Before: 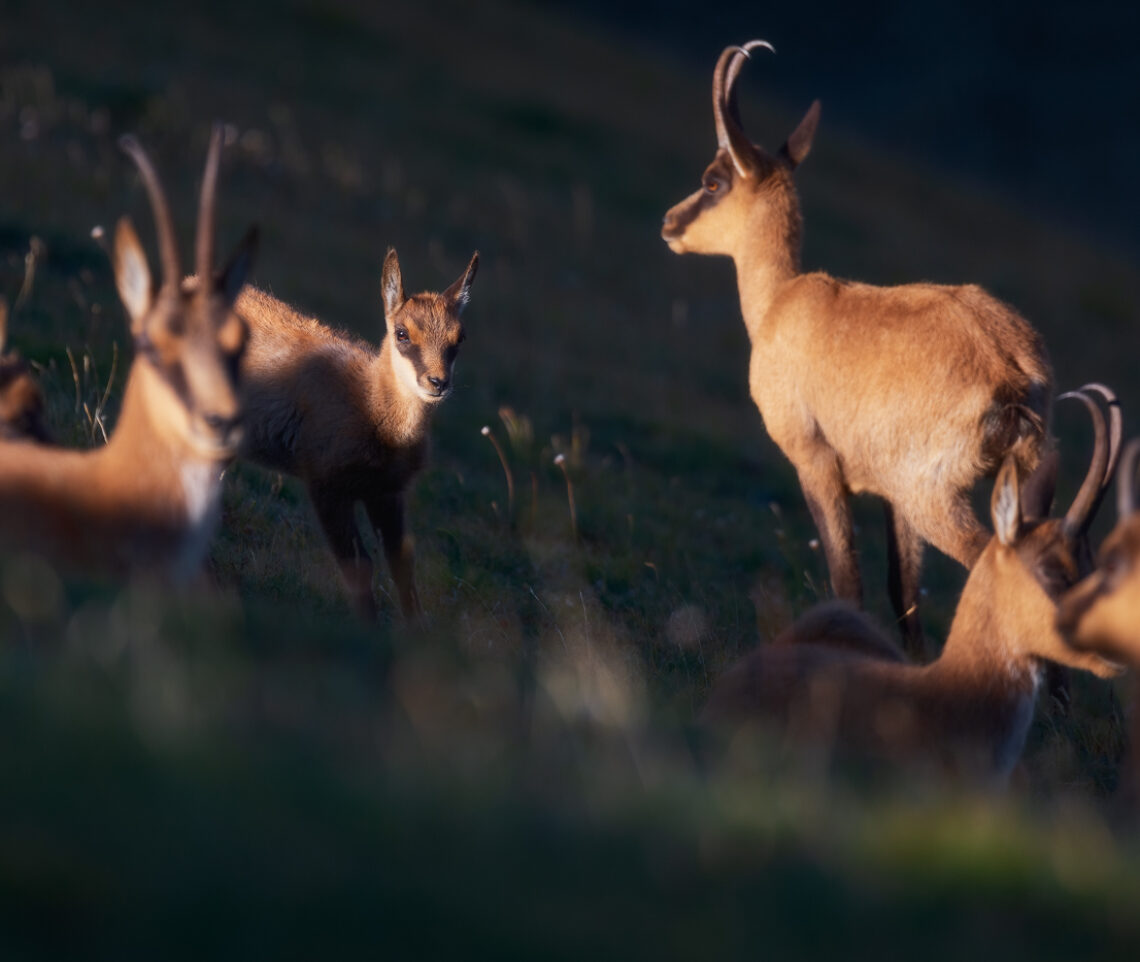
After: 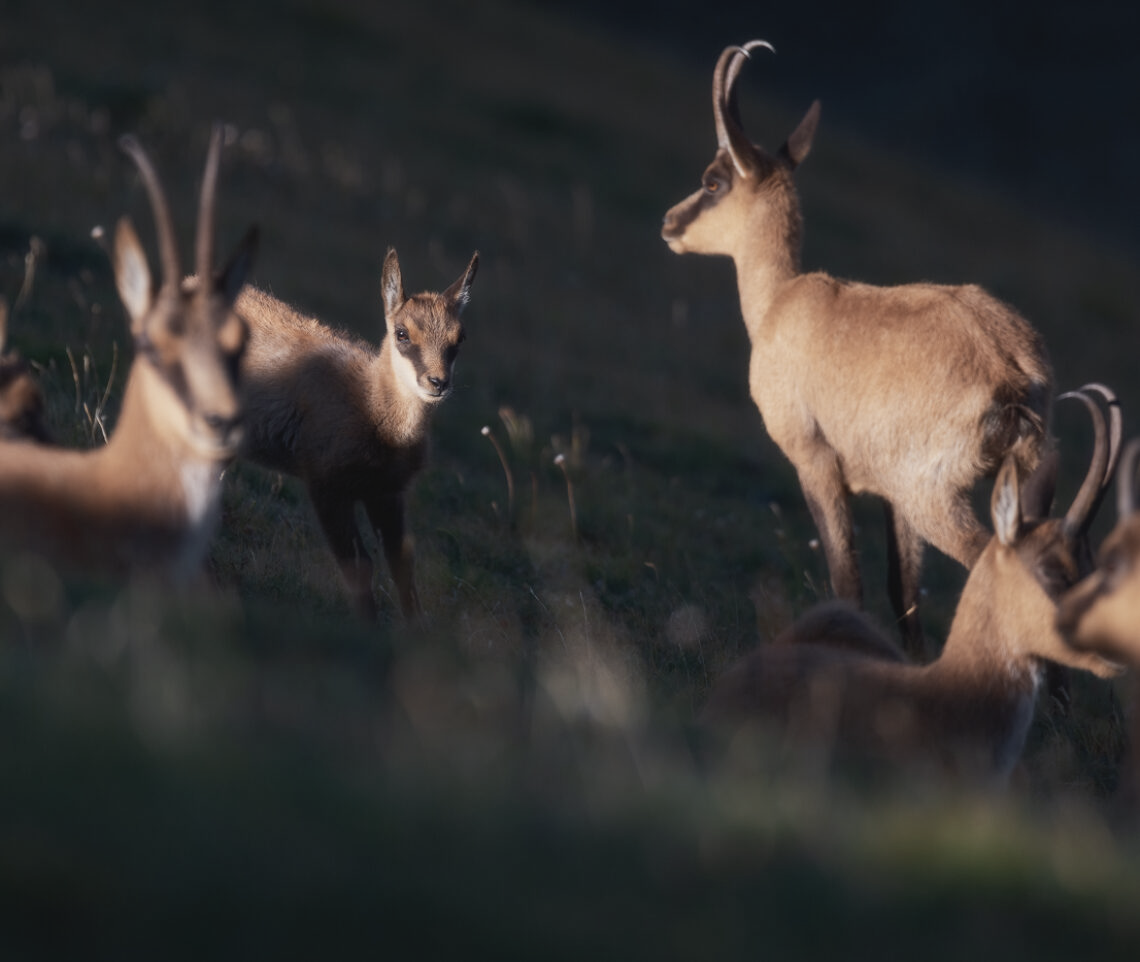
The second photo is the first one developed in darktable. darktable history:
contrast brightness saturation: contrast -0.062, saturation -0.408
